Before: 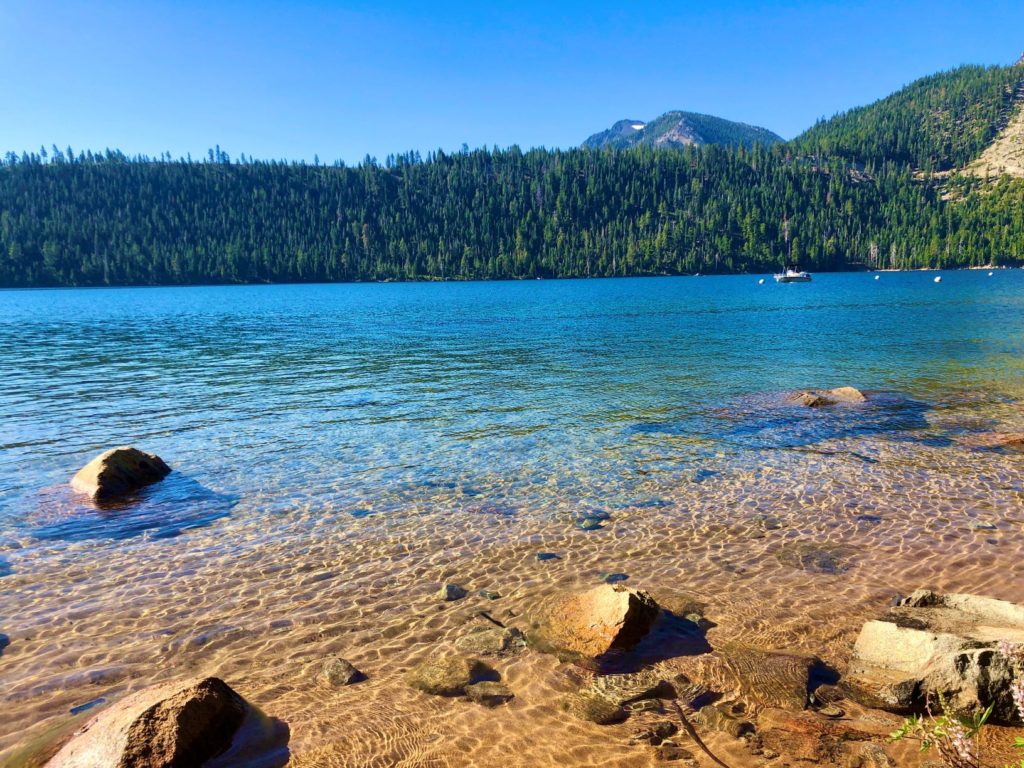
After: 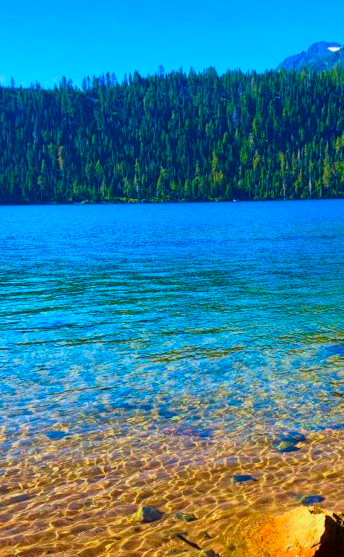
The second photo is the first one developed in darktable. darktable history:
crop and rotate: left 29.76%, top 10.217%, right 36.571%, bottom 17.188%
shadows and highlights: white point adjustment -3.75, highlights -63.34, shadows color adjustment 99.13%, highlights color adjustment 0.824%, soften with gaussian
color correction: highlights b* 0.038, saturation 1.83
